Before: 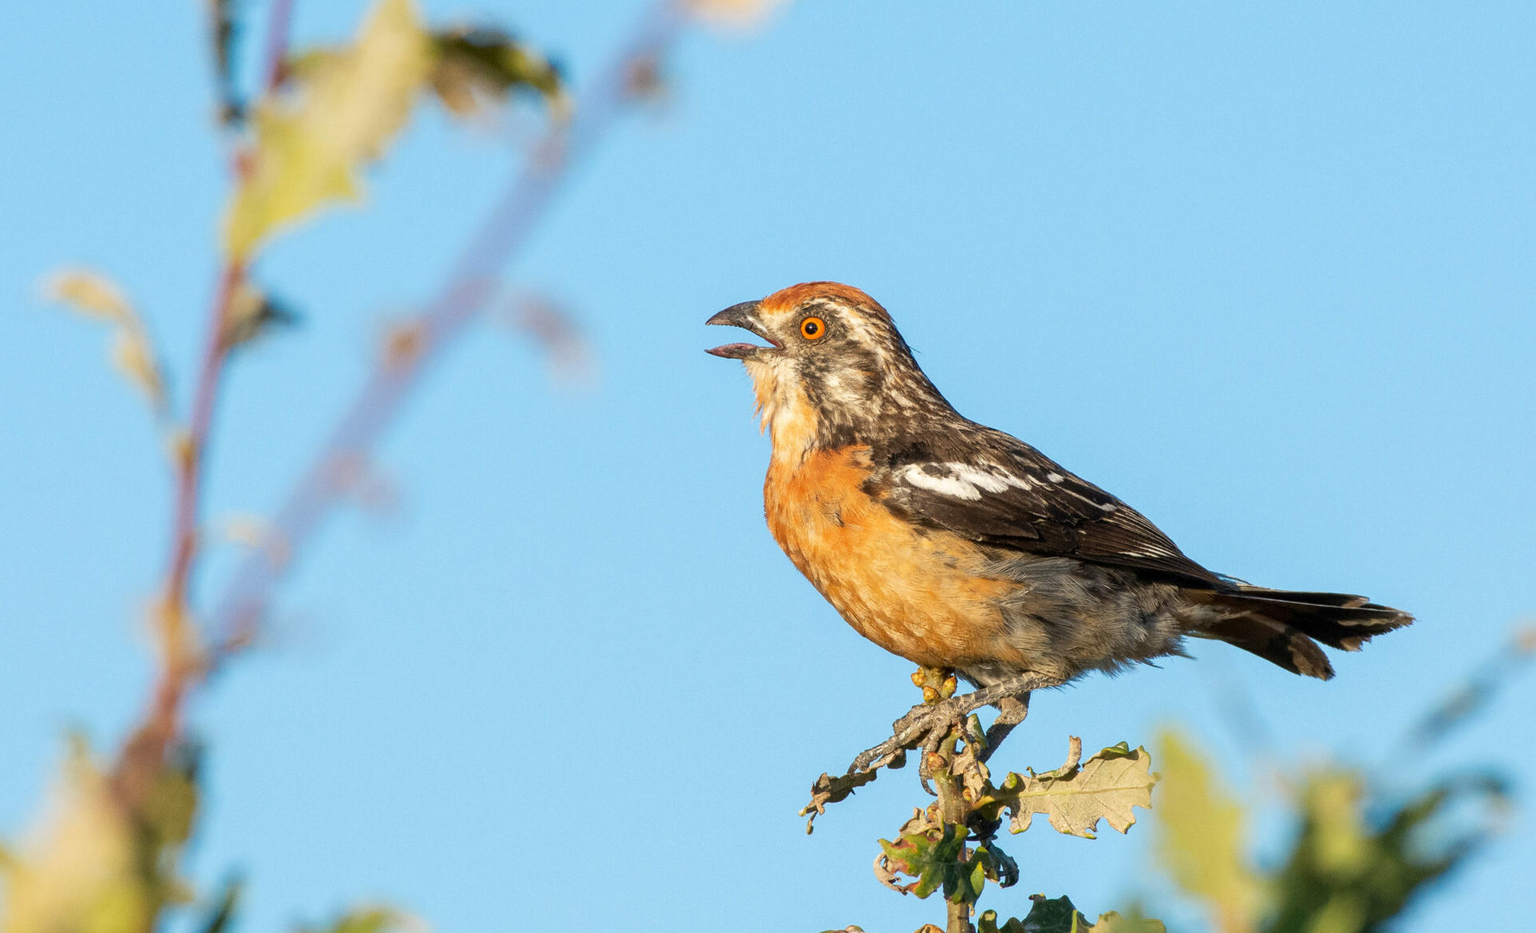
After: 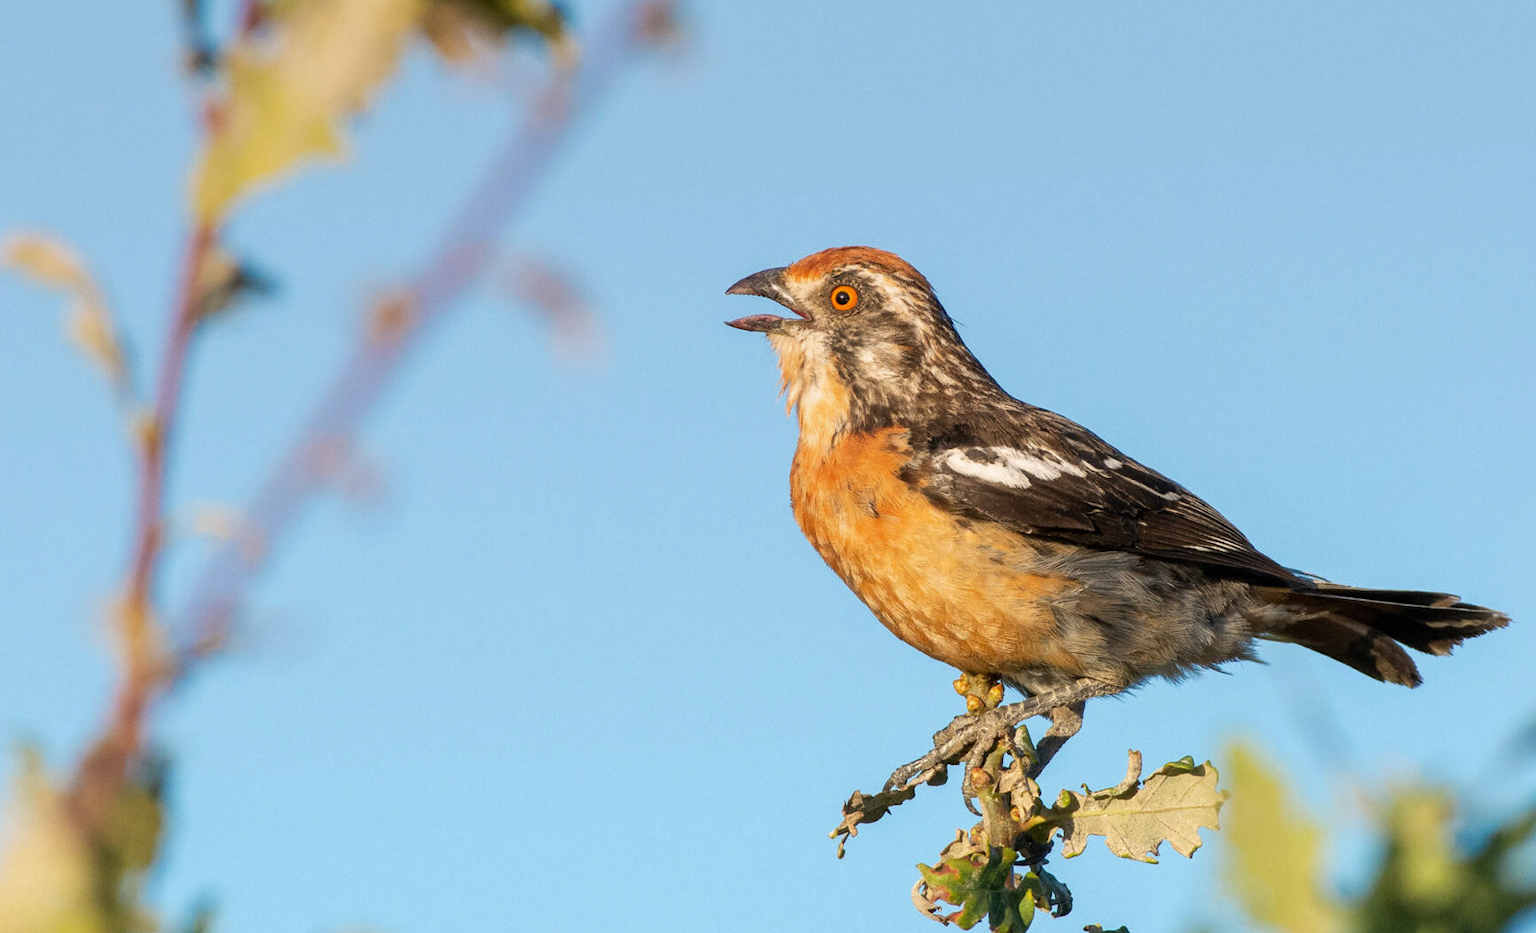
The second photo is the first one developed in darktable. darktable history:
crop: left 3.305%, top 6.436%, right 6.389%, bottom 3.258%
graduated density: density 0.38 EV, hardness 21%, rotation -6.11°, saturation 32%
